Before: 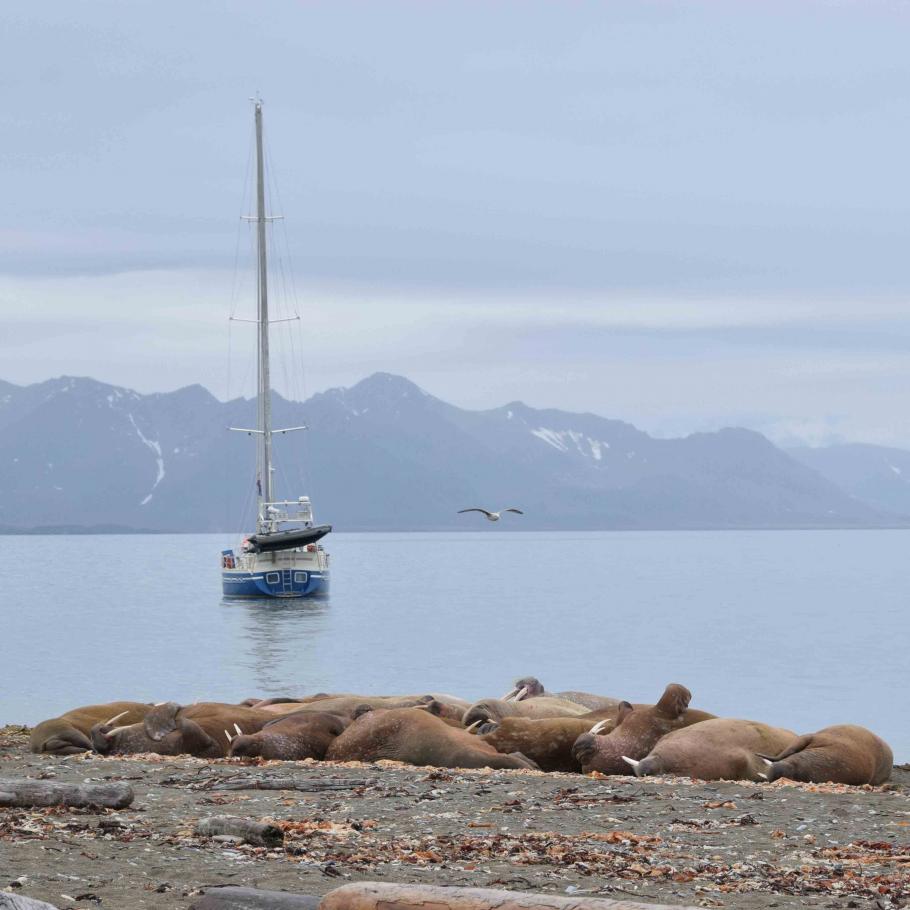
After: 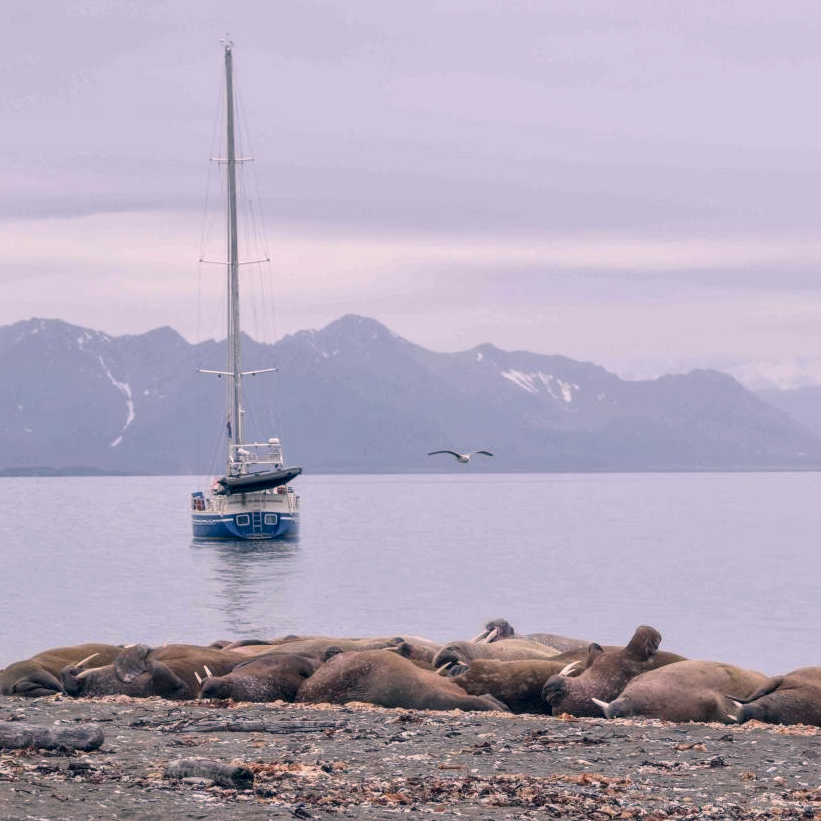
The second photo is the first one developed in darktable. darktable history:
local contrast: on, module defaults
color correction: highlights a* 14.46, highlights b* 5.85, shadows a* -5.53, shadows b* -15.24, saturation 0.85
crop: left 3.305%, top 6.436%, right 6.389%, bottom 3.258%
